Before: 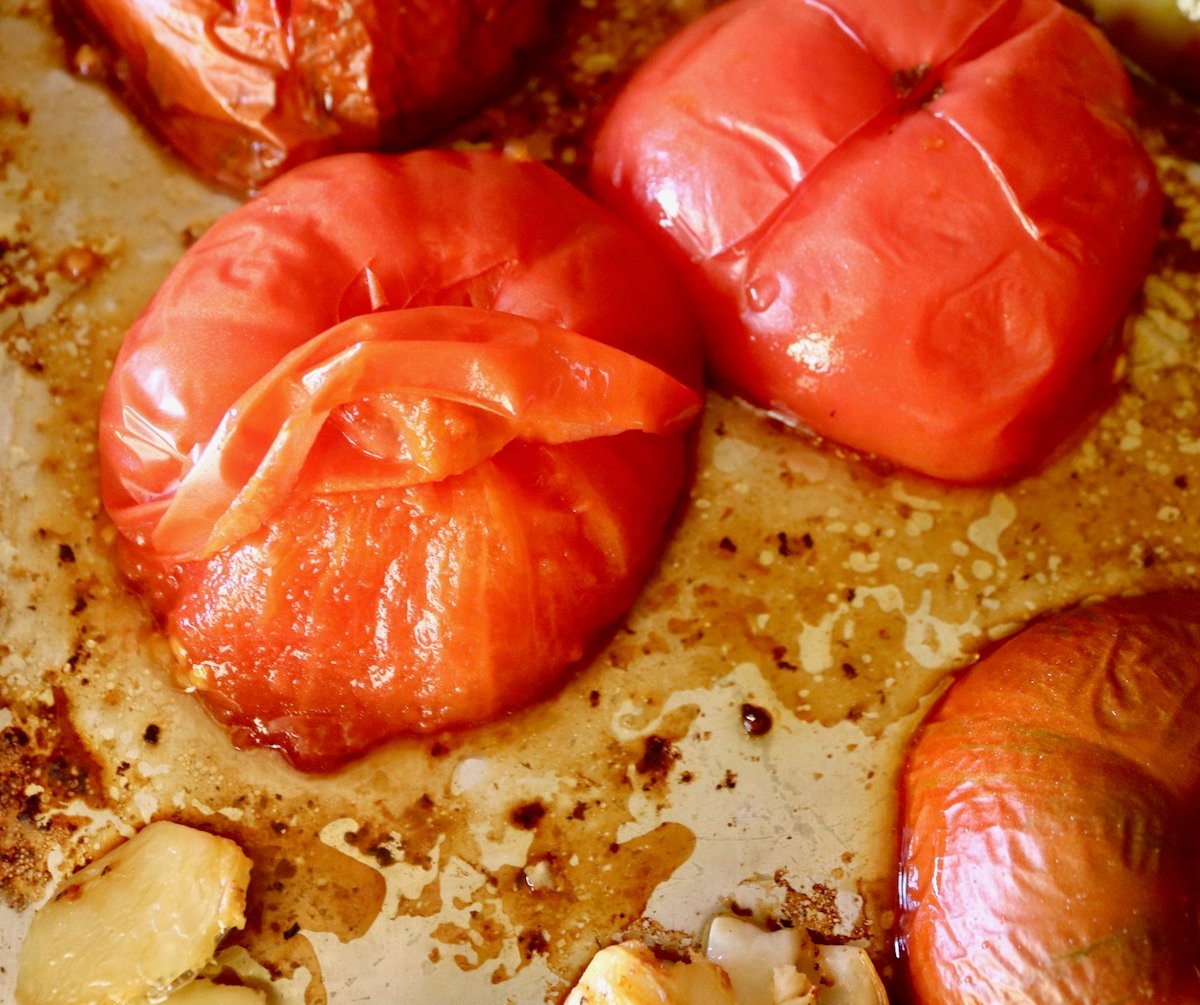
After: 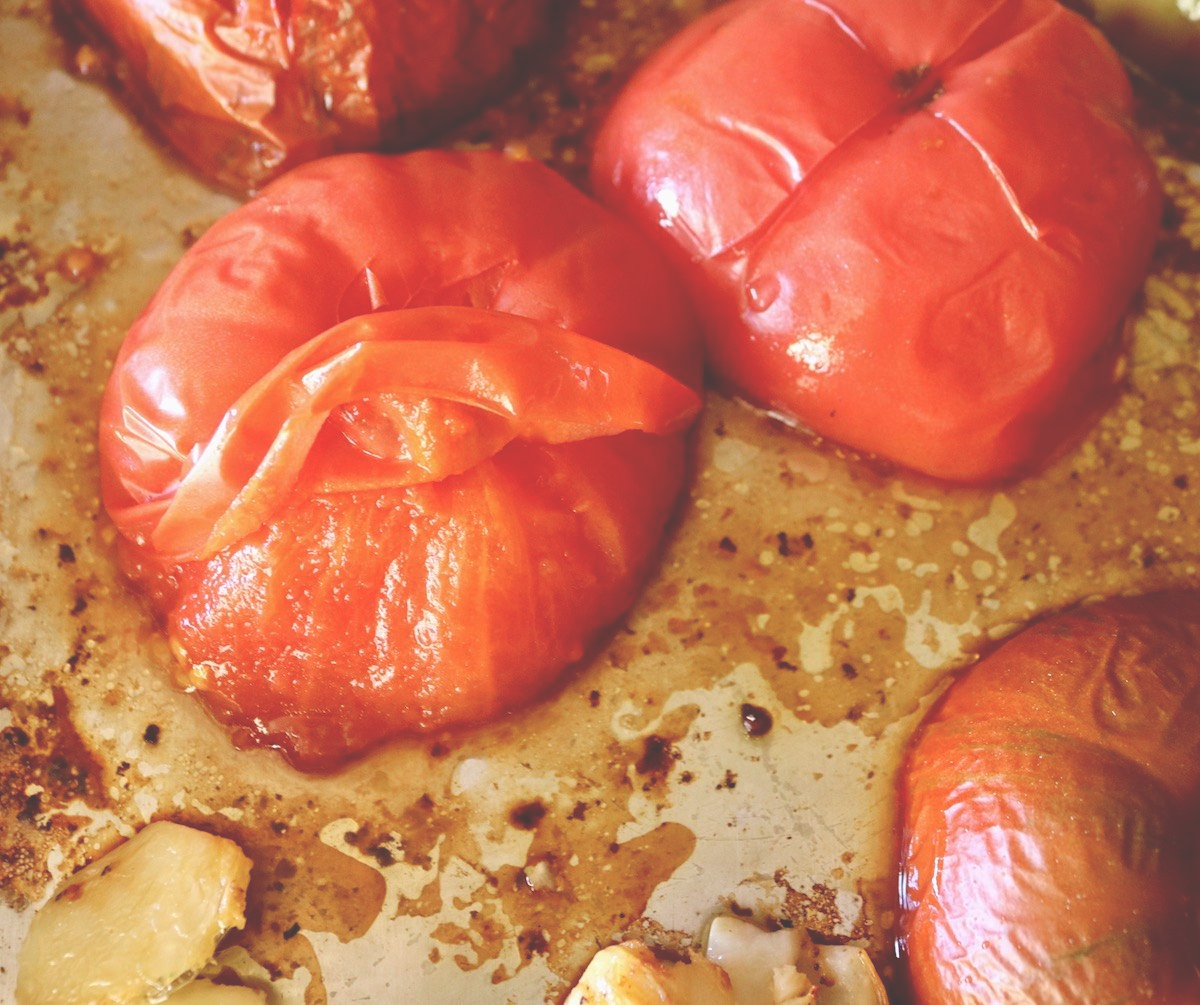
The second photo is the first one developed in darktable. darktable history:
exposure: black level correction -0.041, exposure 0.064 EV, compensate highlight preservation false
rotate and perspective: automatic cropping off
